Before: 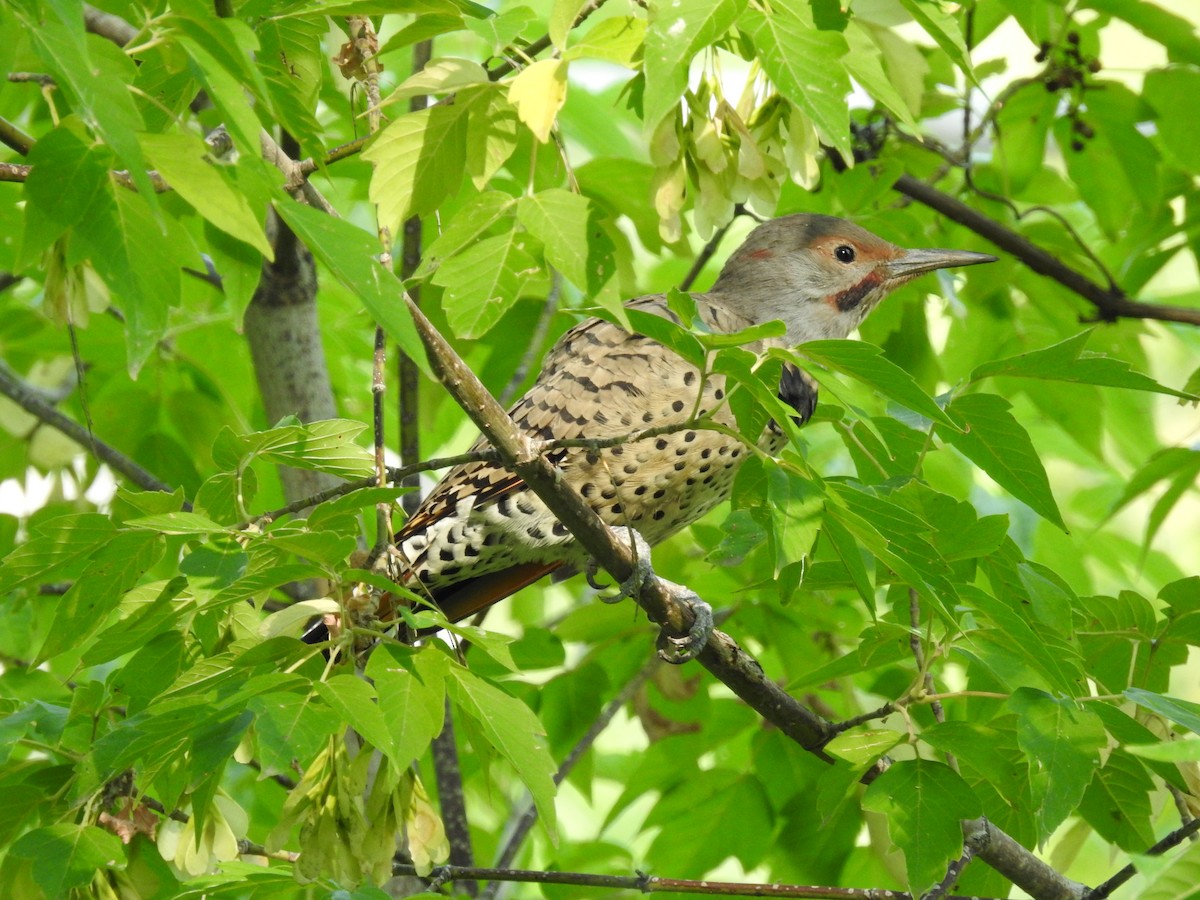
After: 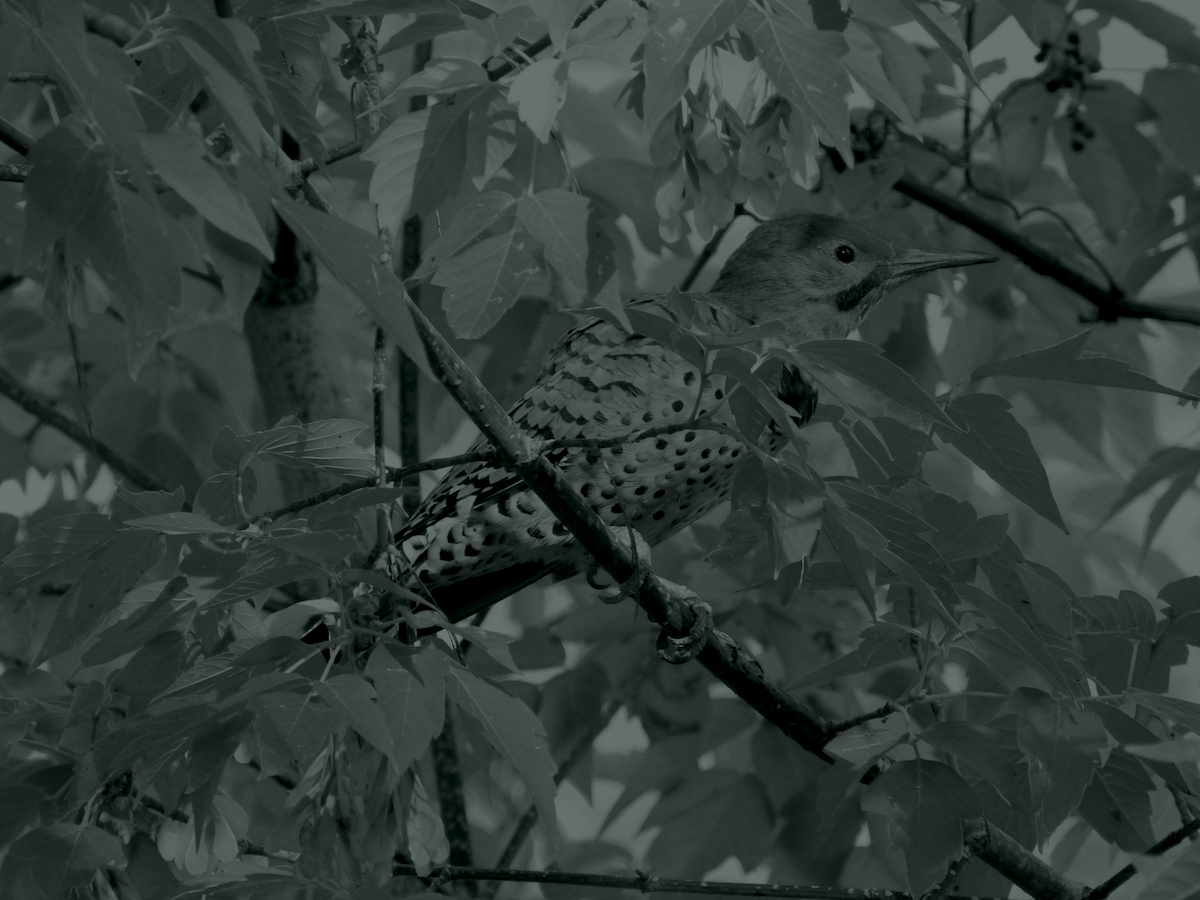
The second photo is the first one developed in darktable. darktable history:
haze removal: compatibility mode true, adaptive false
colorize: hue 90°, saturation 19%, lightness 1.59%, version 1
exposure: exposure 0.6 EV, compensate highlight preservation false
